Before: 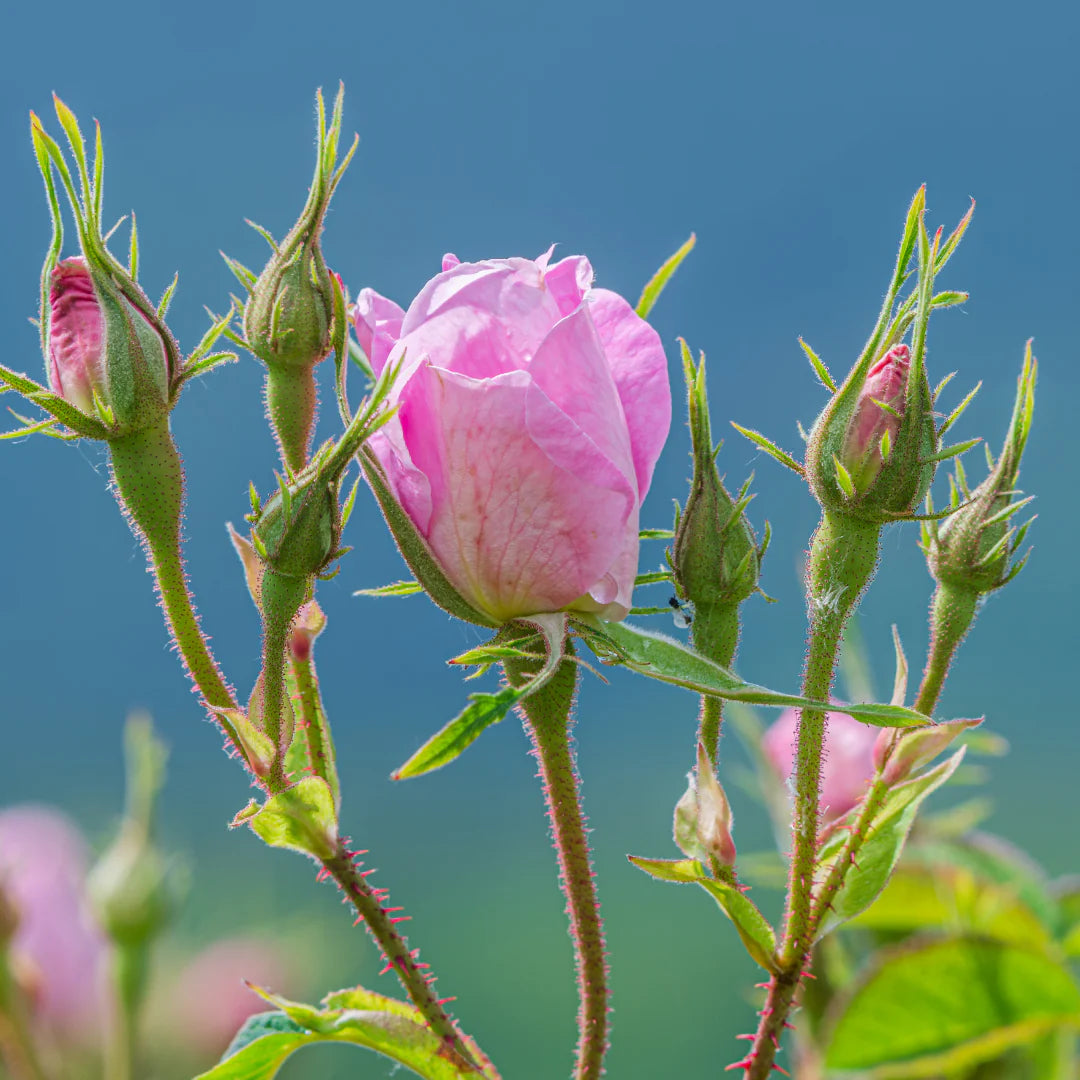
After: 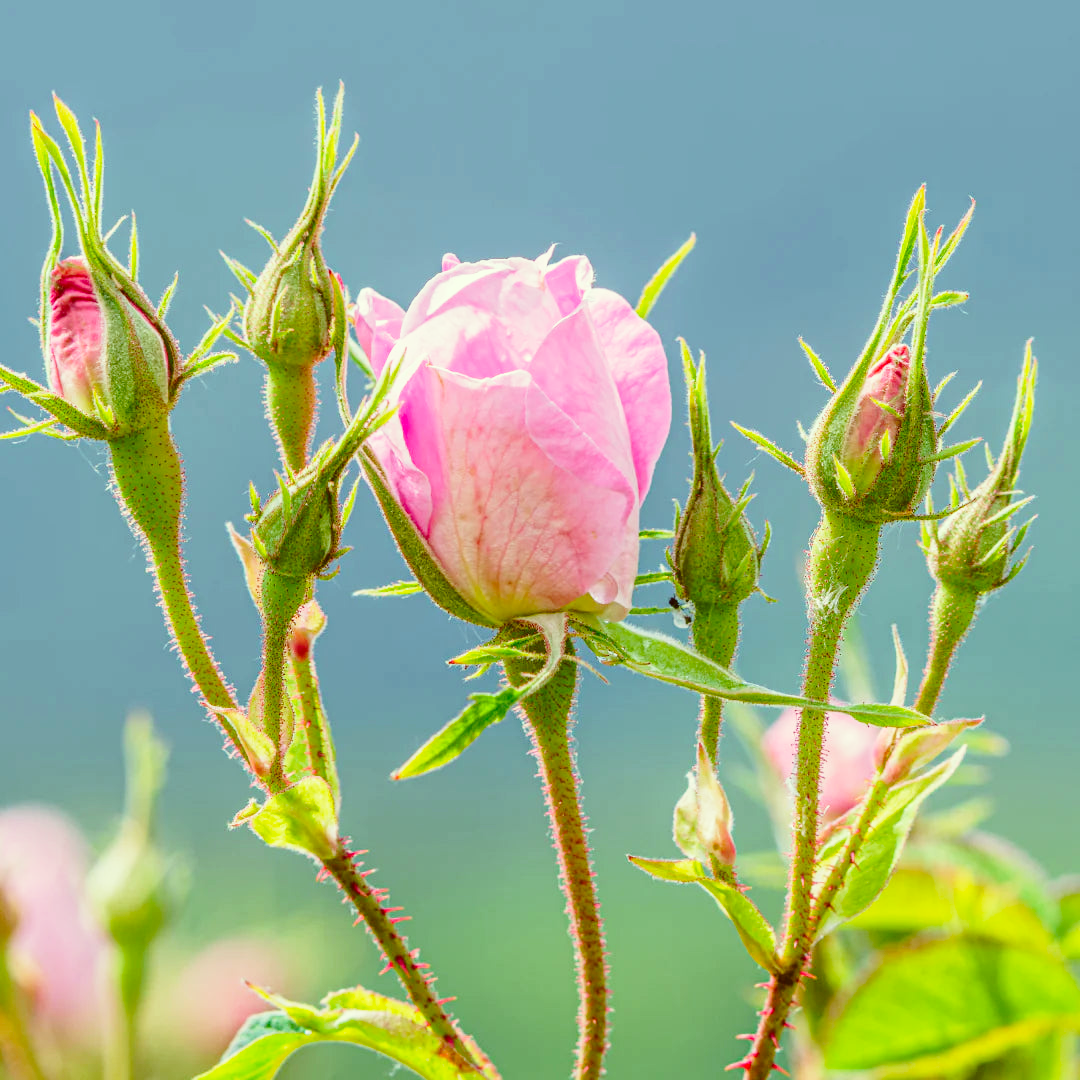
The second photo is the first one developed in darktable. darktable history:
color correction: highlights a* -5.94, highlights b* 9.48, shadows a* 10.12, shadows b* 23.94
base curve: curves: ch0 [(0, 0) (0.028, 0.03) (0.121, 0.232) (0.46, 0.748) (0.859, 0.968) (1, 1)], preserve colors none
